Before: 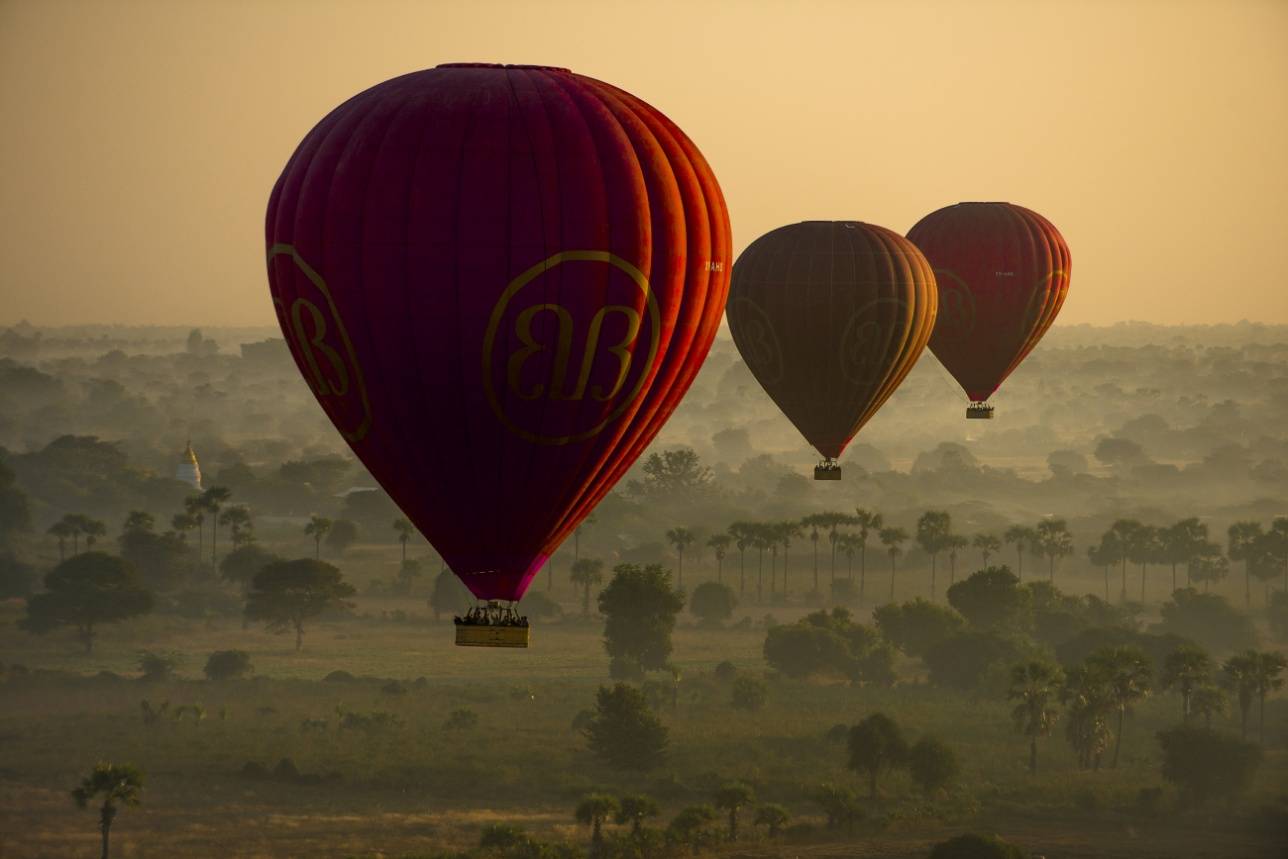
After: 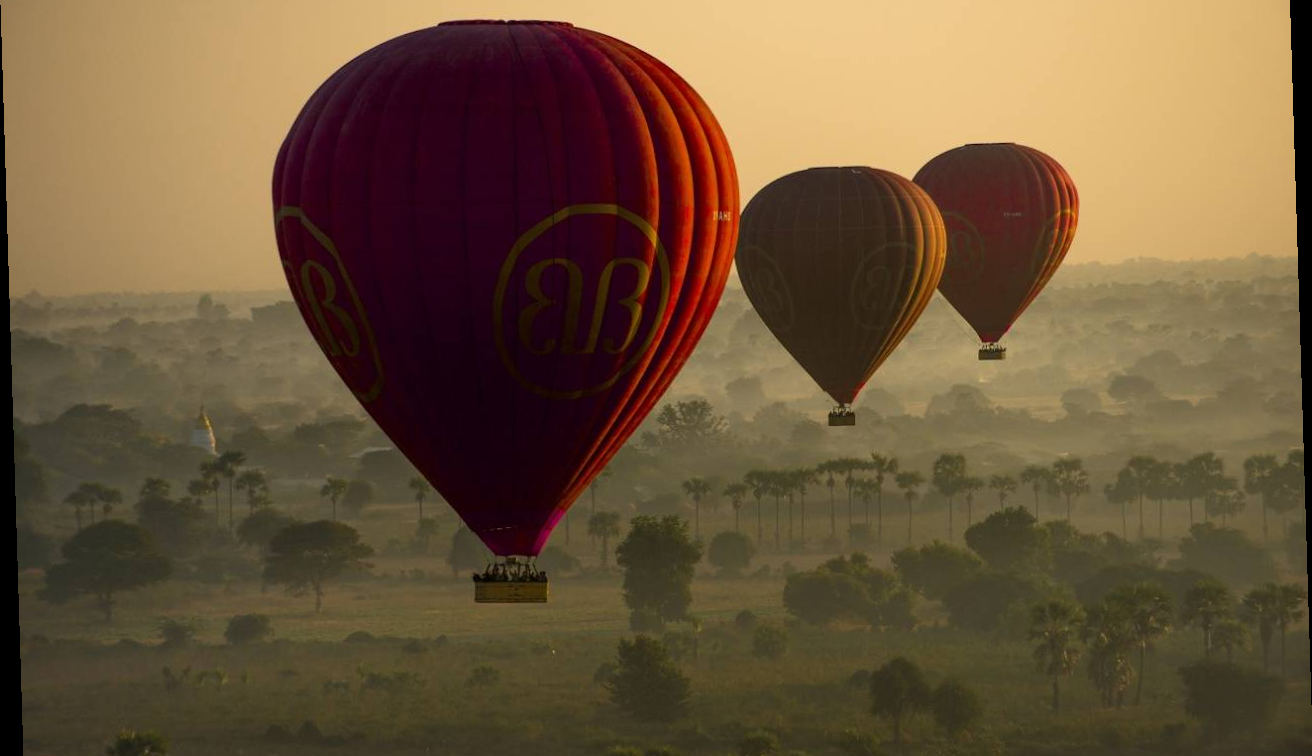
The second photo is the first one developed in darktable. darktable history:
crop: top 7.625%, bottom 8.027%
rotate and perspective: rotation -1.75°, automatic cropping off
